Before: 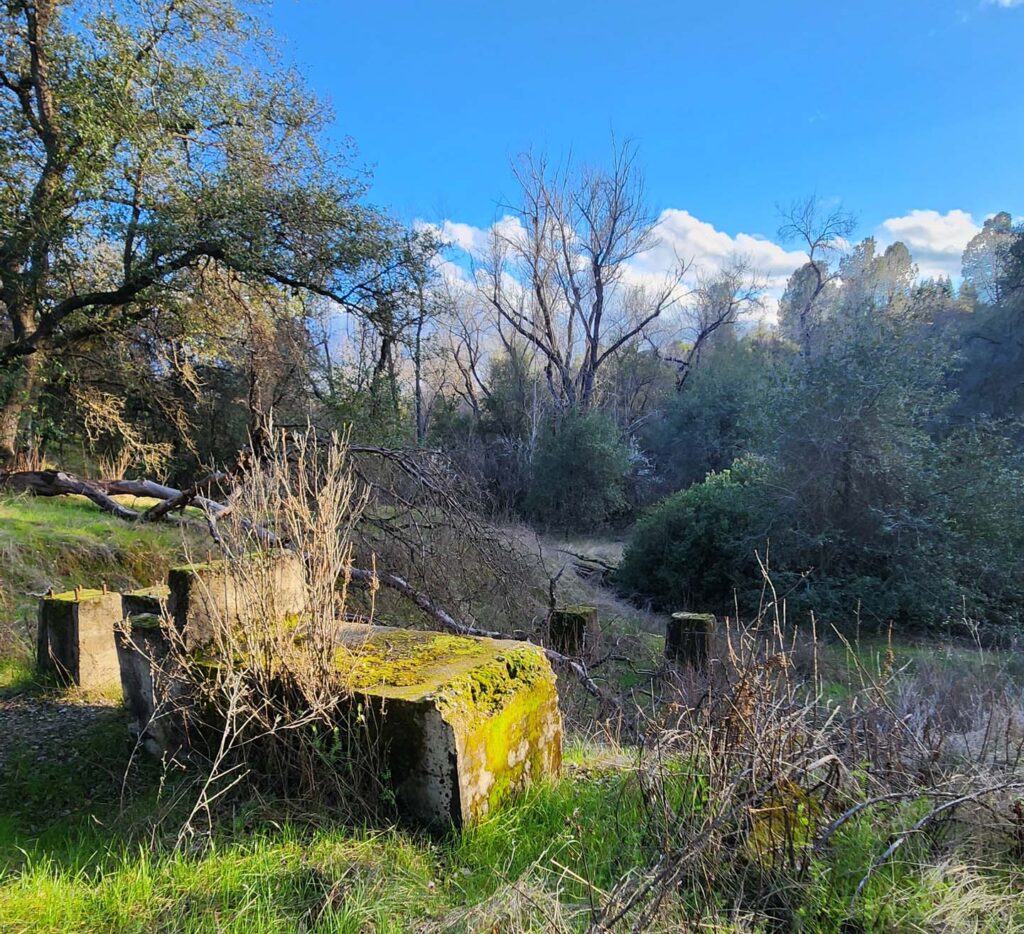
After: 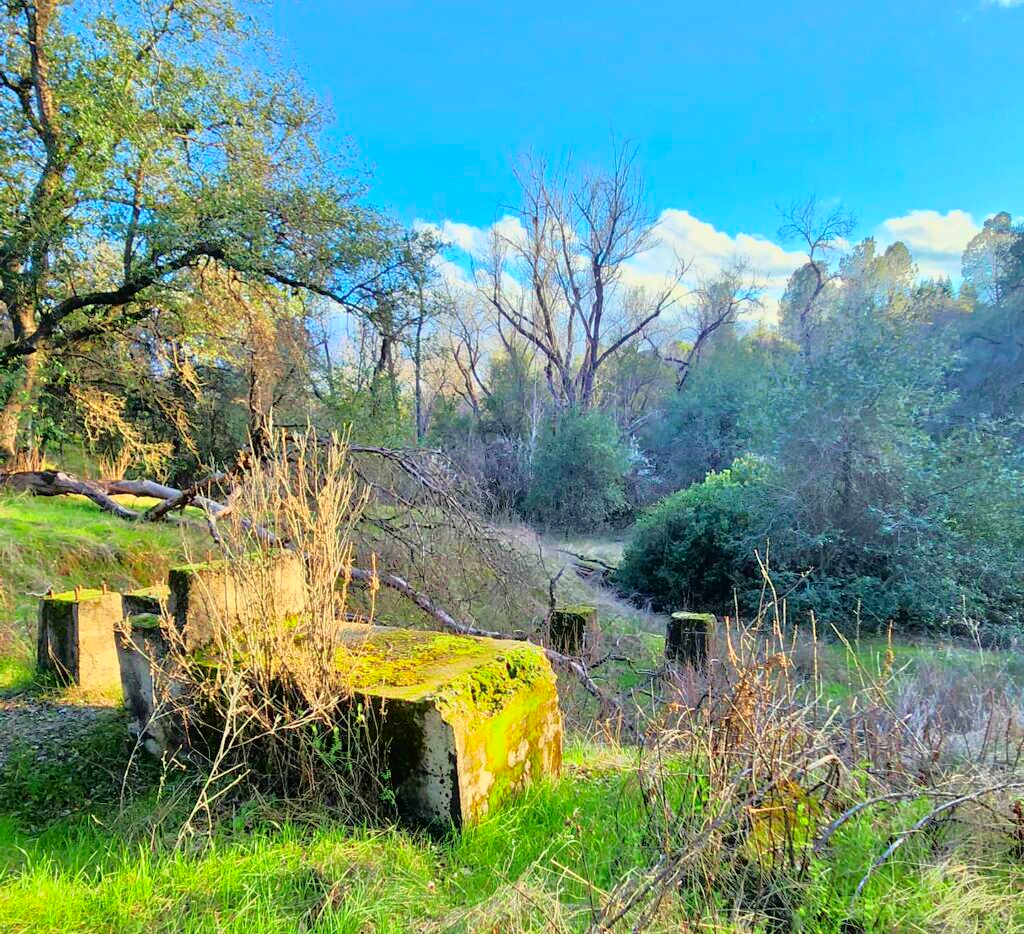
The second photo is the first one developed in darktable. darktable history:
color correction: highlights a* -5.67, highlights b* 11.38
tone curve: curves: ch0 [(0, 0) (0.091, 0.077) (0.389, 0.458) (0.745, 0.82) (0.844, 0.908) (0.909, 0.942) (1, 0.973)]; ch1 [(0, 0) (0.437, 0.404) (0.5, 0.5) (0.529, 0.556) (0.58, 0.603) (0.616, 0.649) (1, 1)]; ch2 [(0, 0) (0.442, 0.415) (0.5, 0.5) (0.535, 0.557) (0.585, 0.62) (1, 1)], color space Lab, independent channels, preserve colors none
tone equalizer: -7 EV 0.161 EV, -6 EV 0.574 EV, -5 EV 1.18 EV, -4 EV 1.37 EV, -3 EV 1.13 EV, -2 EV 0.6 EV, -1 EV 0.162 EV
